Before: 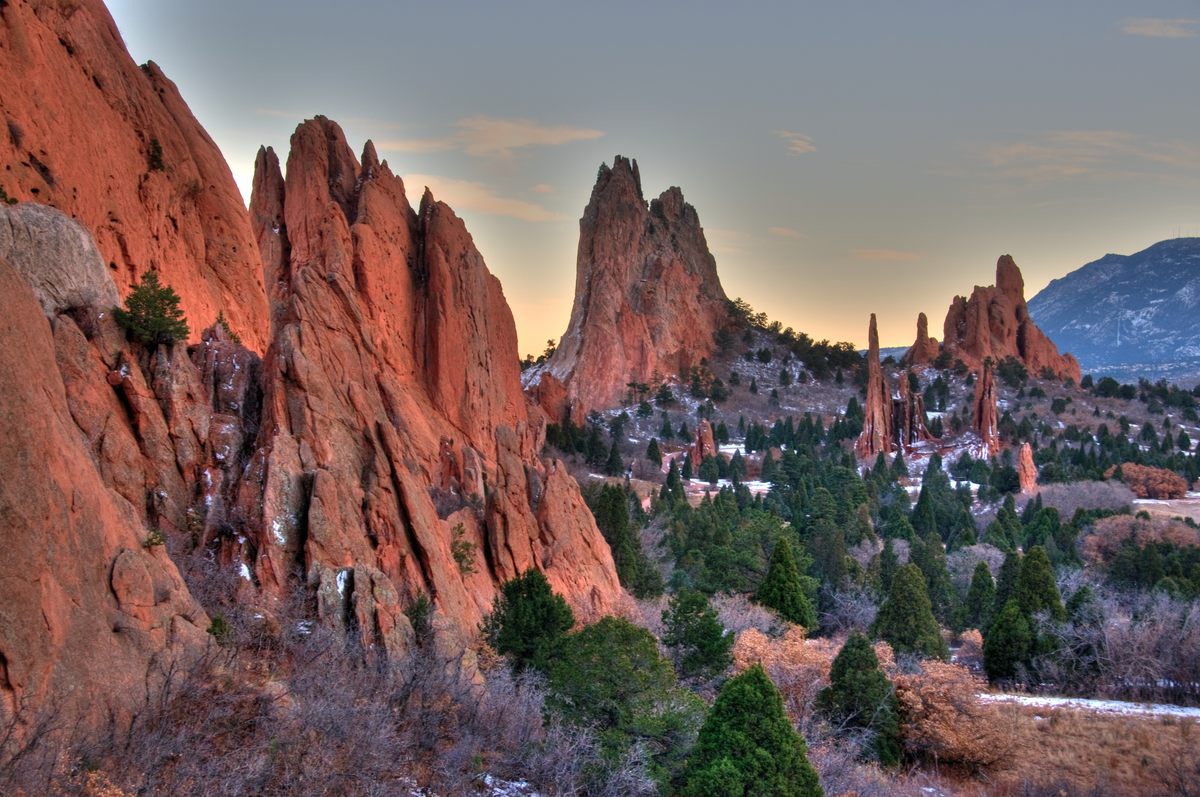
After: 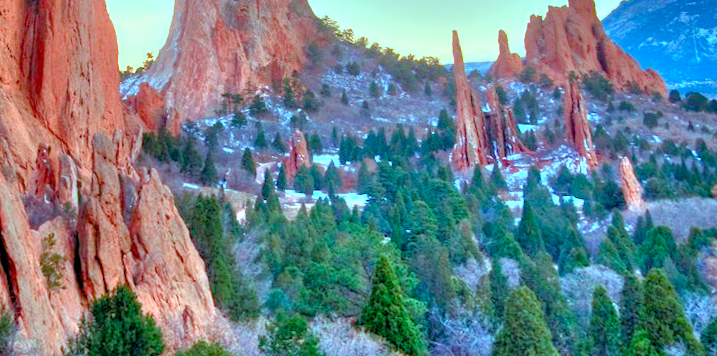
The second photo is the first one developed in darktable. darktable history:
bloom: size 9%, threshold 100%, strength 7%
tone equalizer: -7 EV 0.15 EV, -6 EV 0.6 EV, -5 EV 1.15 EV, -4 EV 1.33 EV, -3 EV 1.15 EV, -2 EV 0.6 EV, -1 EV 0.15 EV, mask exposure compensation -0.5 EV
tone curve: curves: ch0 [(0, 0) (0.08, 0.069) (0.4, 0.391) (0.6, 0.609) (0.92, 0.93) (1, 1)], color space Lab, independent channels, preserve colors none
rotate and perspective: rotation 0.72°, lens shift (vertical) -0.352, lens shift (horizontal) -0.051, crop left 0.152, crop right 0.859, crop top 0.019, crop bottom 0.964
exposure: exposure 1.2 EV, compensate highlight preservation false
crop and rotate: left 27.938%, top 27.046%, bottom 27.046%
white balance: red 0.982, blue 1.018
color balance rgb: shadows lift › luminance -7.7%, shadows lift › chroma 2.13%, shadows lift › hue 165.27°, power › luminance -7.77%, power › chroma 1.34%, power › hue 330.55°, highlights gain › luminance -33.33%, highlights gain › chroma 5.68%, highlights gain › hue 217.2°, global offset › luminance -0.33%, global offset › chroma 0.11%, global offset › hue 165.27°, perceptual saturation grading › global saturation 27.72%, perceptual saturation grading › highlights -25%, perceptual saturation grading › mid-tones 25%, perceptual saturation grading › shadows 50%
